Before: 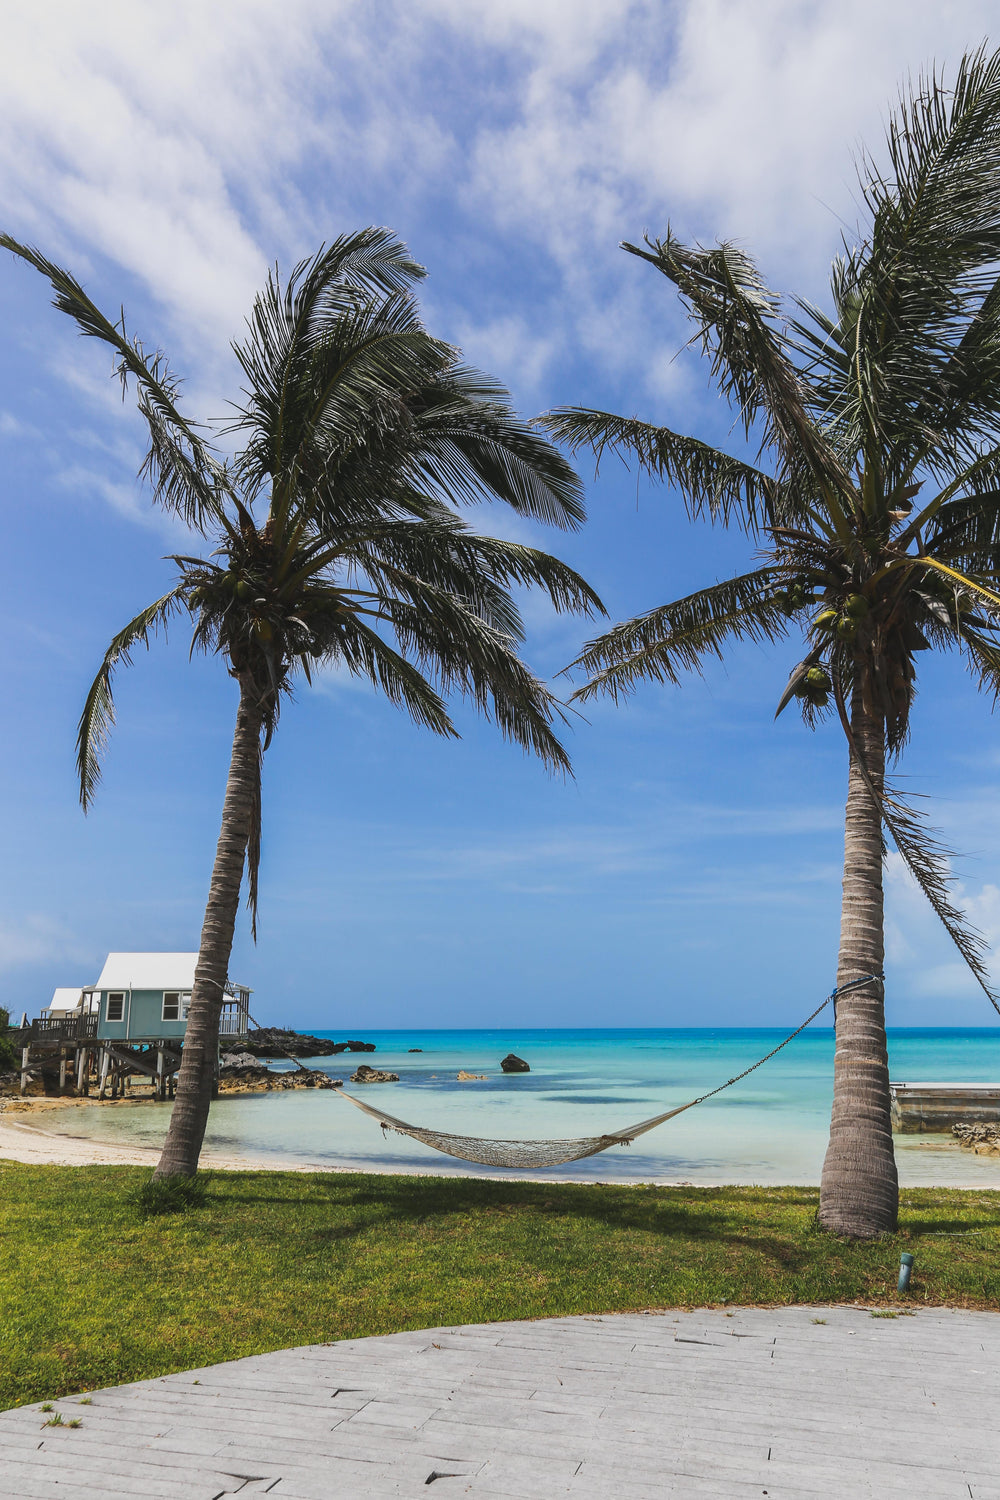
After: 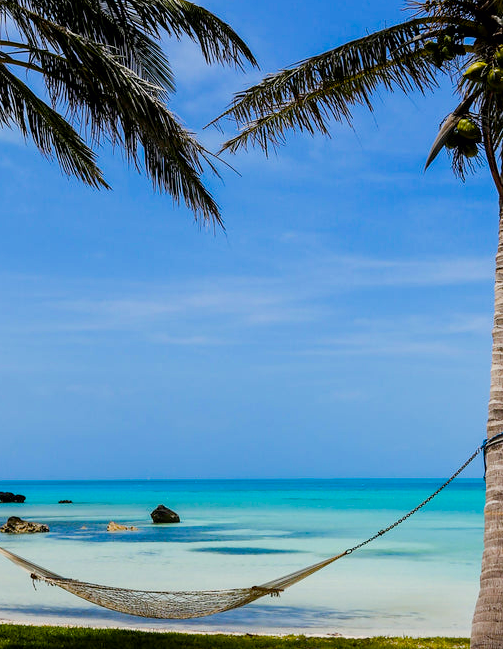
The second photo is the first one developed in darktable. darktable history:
filmic rgb: black relative exposure -11.35 EV, white relative exposure 3.22 EV, hardness 6.76, color science v6 (2022)
crop: left 35.03%, top 36.625%, right 14.663%, bottom 20.057%
exposure: compensate highlight preservation false
color balance rgb: shadows lift › luminance -9.41%, highlights gain › luminance 17.6%, global offset › luminance -1.45%, perceptual saturation grading › highlights -17.77%, perceptual saturation grading › mid-tones 33.1%, perceptual saturation grading › shadows 50.52%, global vibrance 24.22%
